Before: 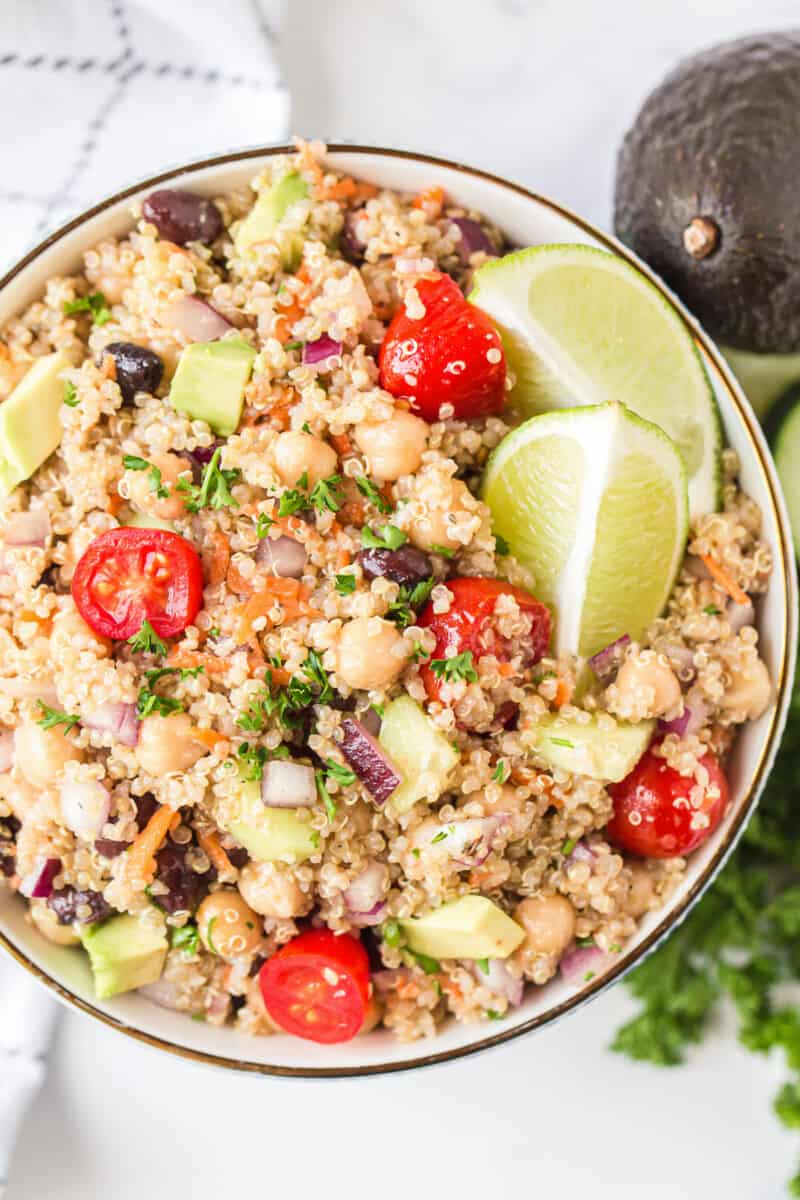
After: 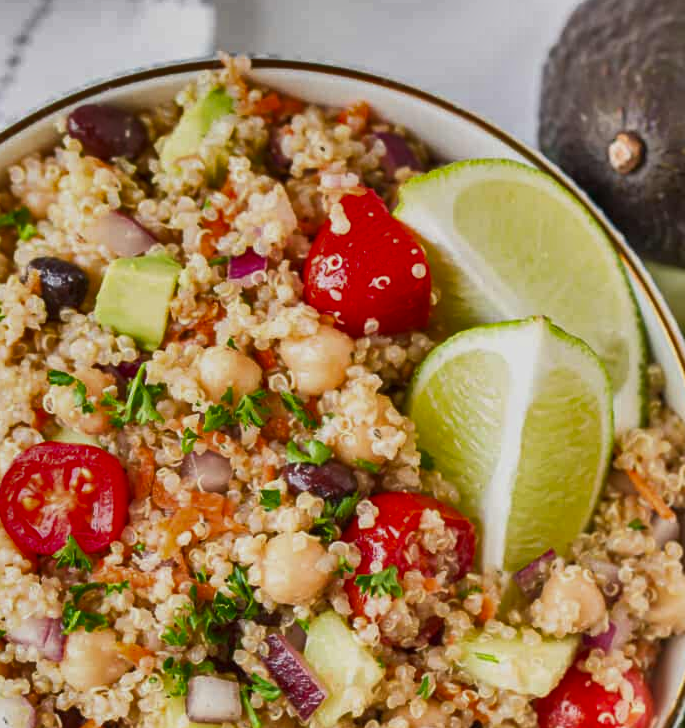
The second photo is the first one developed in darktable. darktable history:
crop and rotate: left 9.454%, top 7.131%, right 4.889%, bottom 32.188%
shadows and highlights: shadows 79.08, white point adjustment -8.94, highlights -61.5, soften with gaussian
color correction: highlights b* 0.005
